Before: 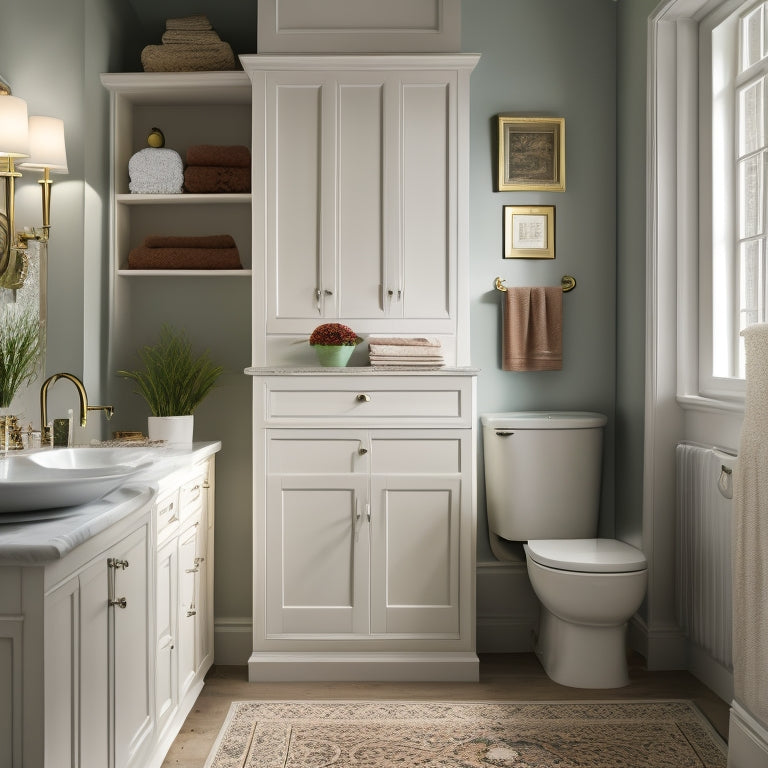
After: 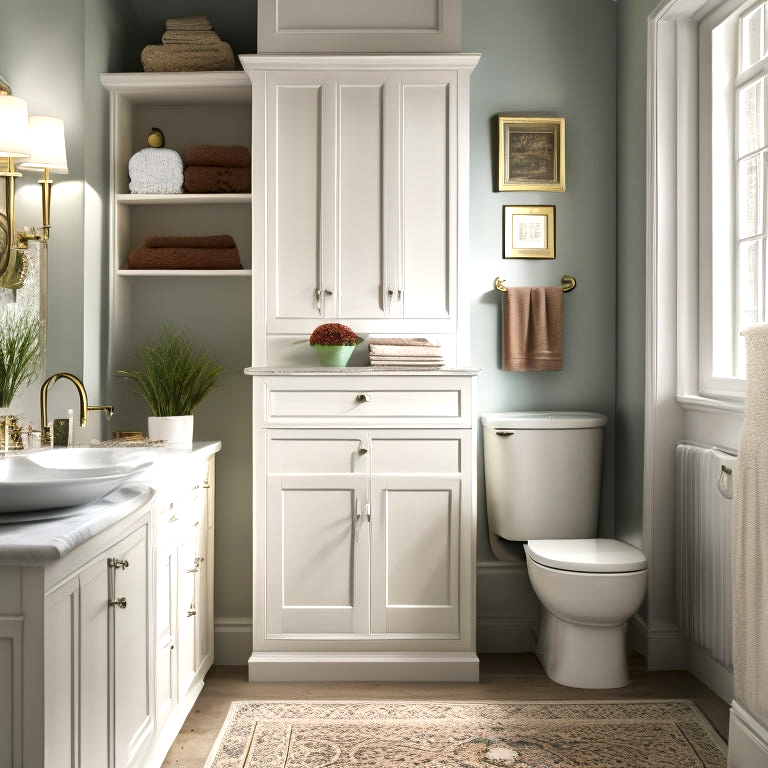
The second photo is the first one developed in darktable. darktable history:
exposure: black level correction 0, exposure 0.5 EV, compensate exposure bias true, compensate highlight preservation false
local contrast: mode bilateral grid, contrast 20, coarseness 50, detail 148%, midtone range 0.2
